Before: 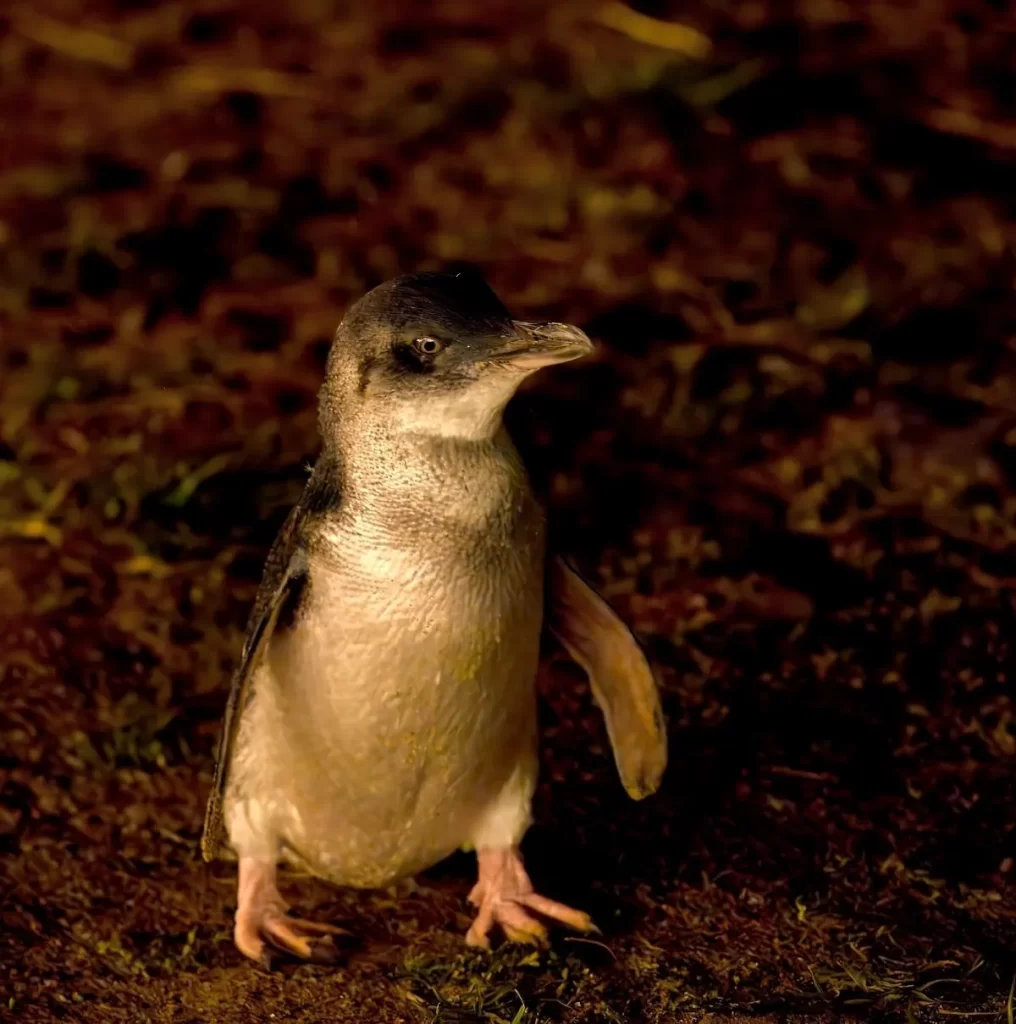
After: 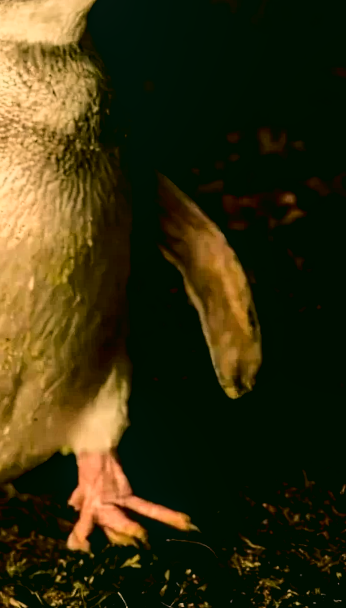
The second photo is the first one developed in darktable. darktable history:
crop: left 40.878%, top 39.176%, right 25.993%, bottom 3.081%
filmic rgb: black relative exposure -5 EV, white relative exposure 3.2 EV, hardness 3.42, contrast 1.2, highlights saturation mix -30%
rotate and perspective: rotation -1.75°, automatic cropping off
tone curve: curves: ch0 [(0, 0.026) (0.058, 0.036) (0.246, 0.214) (0.437, 0.498) (0.55, 0.644) (0.657, 0.767) (0.822, 0.9) (1, 0.961)]; ch1 [(0, 0) (0.346, 0.307) (0.408, 0.369) (0.453, 0.457) (0.476, 0.489) (0.502, 0.498) (0.521, 0.515) (0.537, 0.531) (0.612, 0.641) (0.676, 0.728) (1, 1)]; ch2 [(0, 0) (0.346, 0.34) (0.434, 0.46) (0.485, 0.494) (0.5, 0.494) (0.511, 0.508) (0.537, 0.564) (0.579, 0.599) (0.663, 0.67) (1, 1)], color space Lab, independent channels, preserve colors none
color correction: highlights a* 4.02, highlights b* 4.98, shadows a* -7.55, shadows b* 4.98
local contrast: detail 130%
